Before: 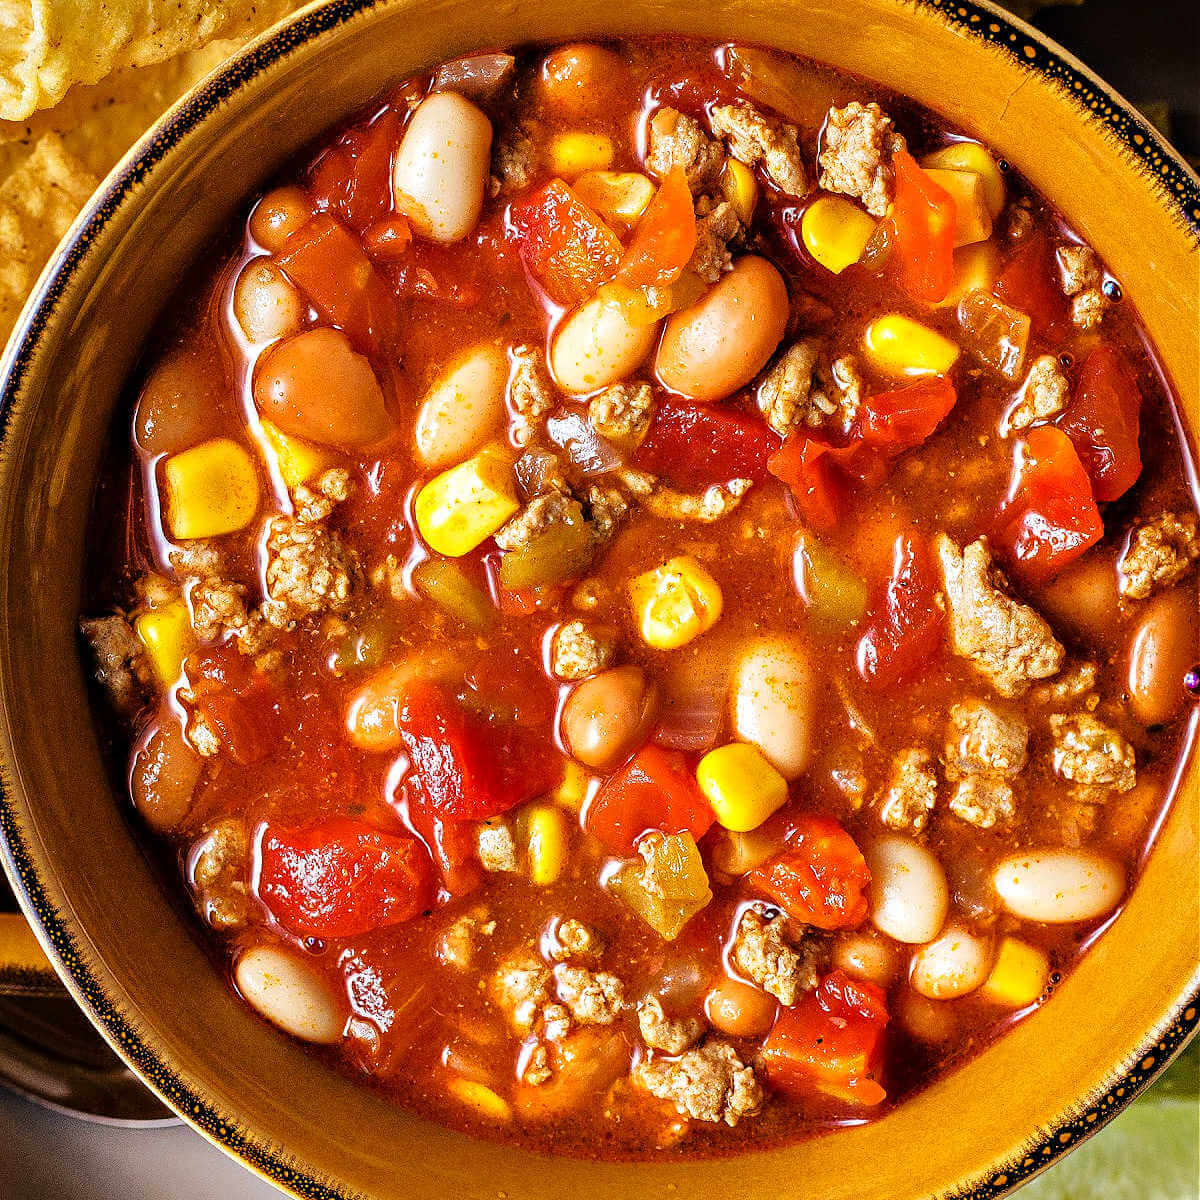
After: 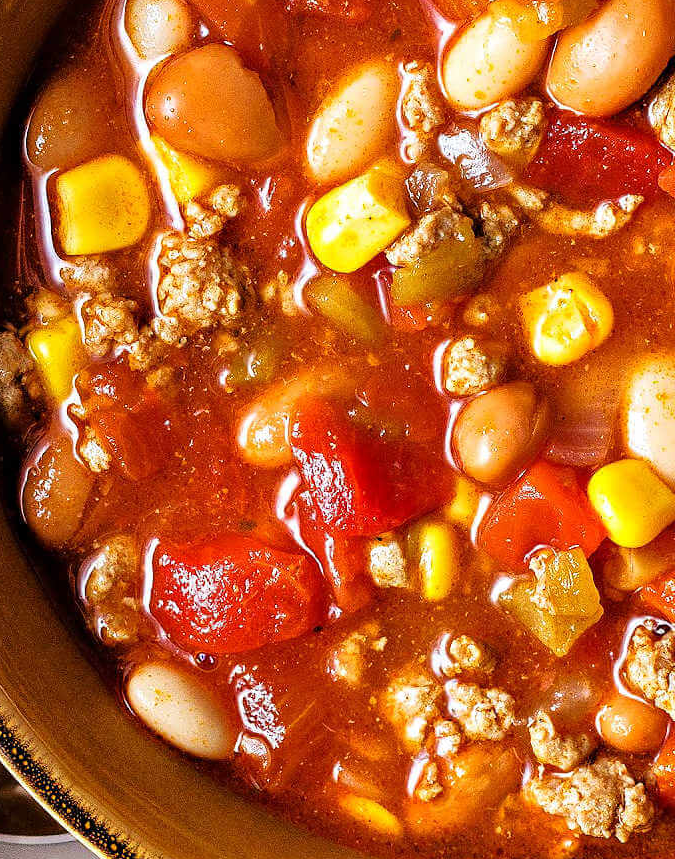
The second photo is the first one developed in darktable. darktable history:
crop: left 9.138%, top 23.713%, right 34.541%, bottom 4.624%
